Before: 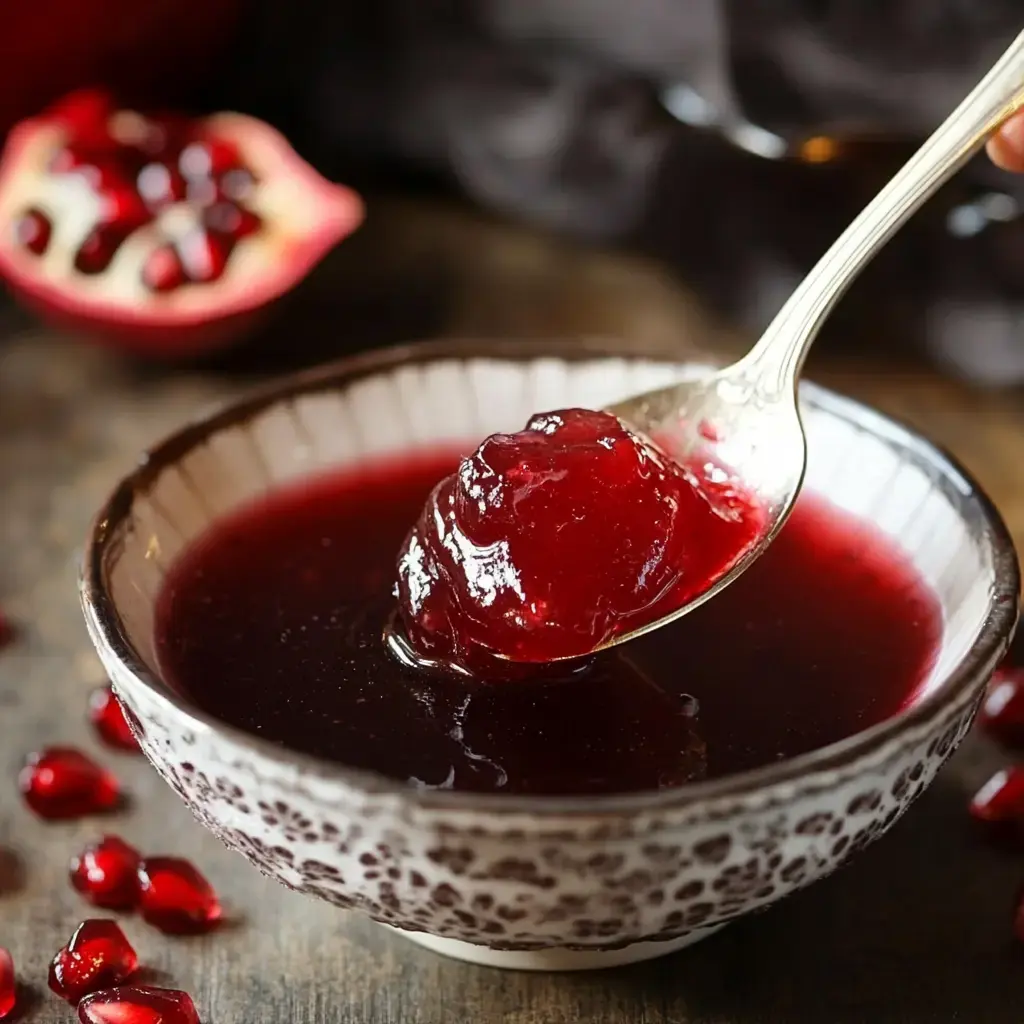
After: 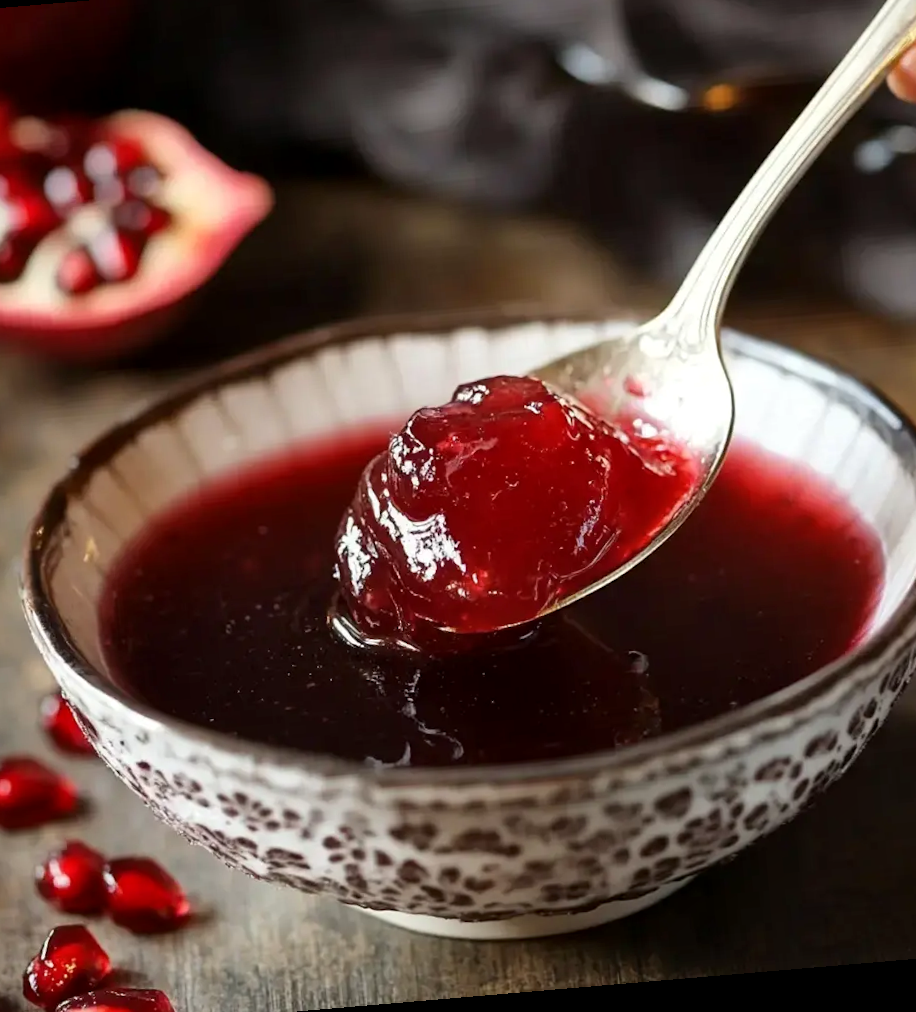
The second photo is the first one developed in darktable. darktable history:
rotate and perspective: rotation -4.86°, automatic cropping off
local contrast: mode bilateral grid, contrast 20, coarseness 50, detail 120%, midtone range 0.2
crop: left 9.807%, top 6.259%, right 7.334%, bottom 2.177%
